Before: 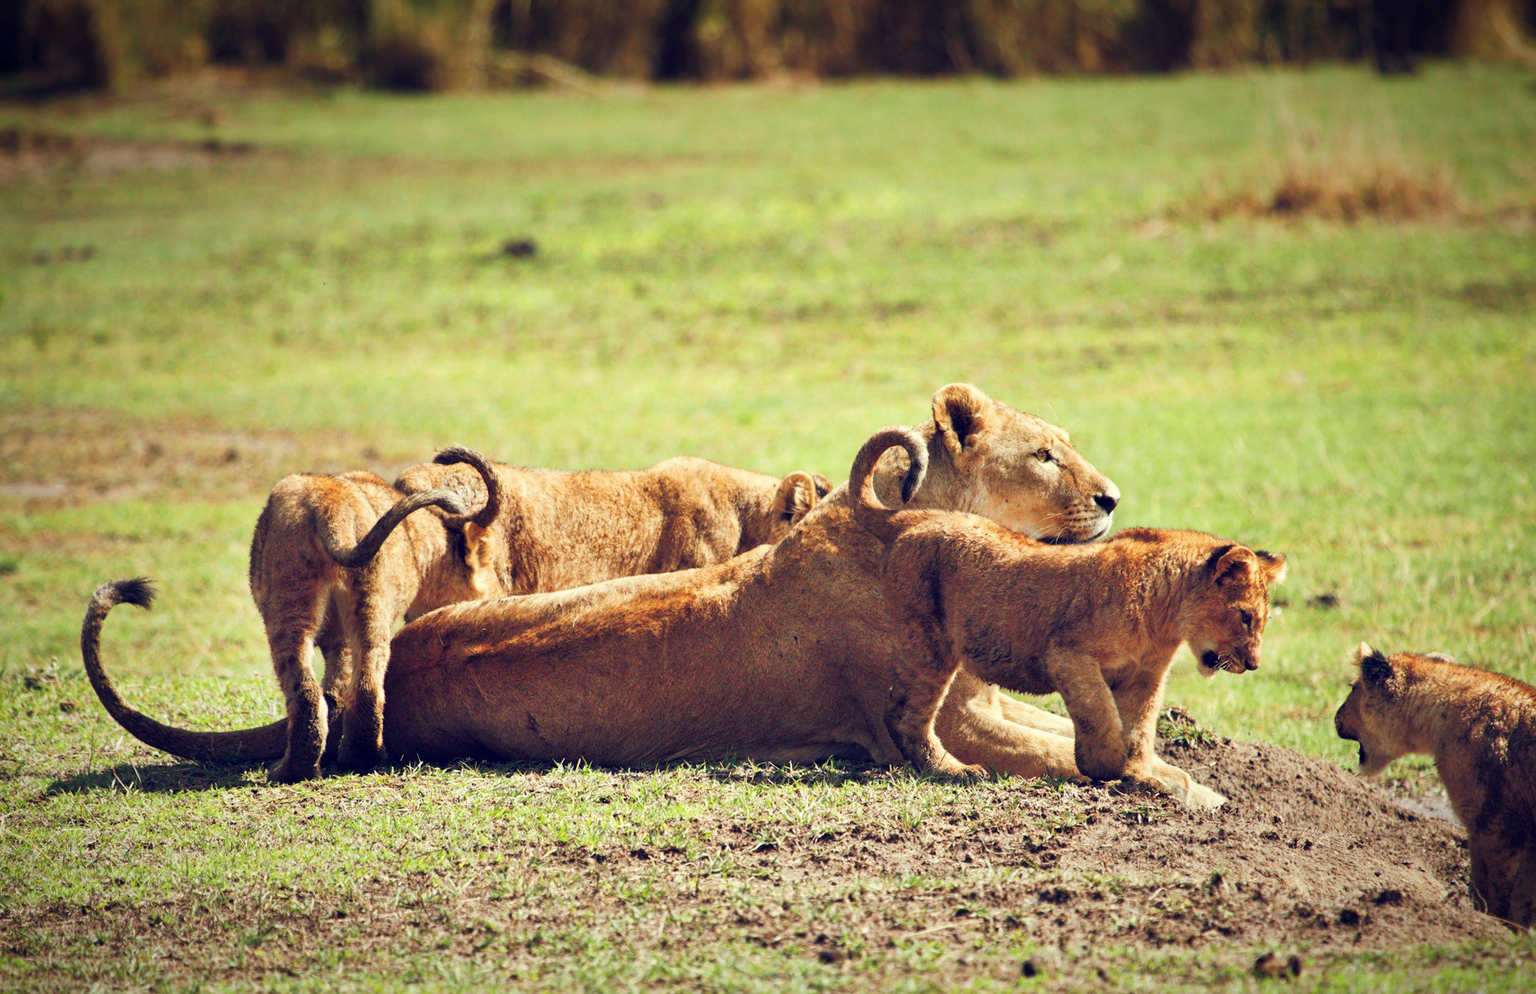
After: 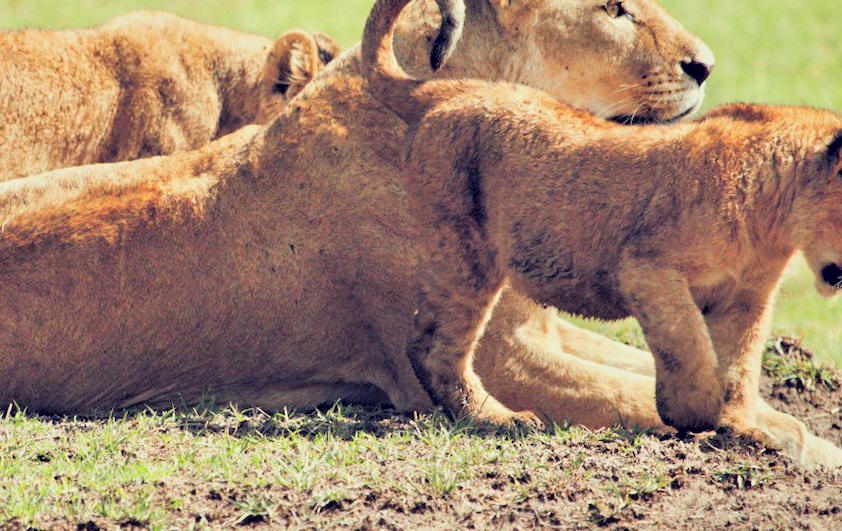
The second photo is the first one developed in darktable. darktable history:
crop: left 37.221%, top 45.169%, right 20.63%, bottom 13.777%
contrast brightness saturation: brightness 0.28
exposure: exposure -0.462 EV, compensate highlight preservation false
contrast equalizer: octaves 7, y [[0.6 ×6], [0.55 ×6], [0 ×6], [0 ×6], [0 ×6]], mix 0.3
